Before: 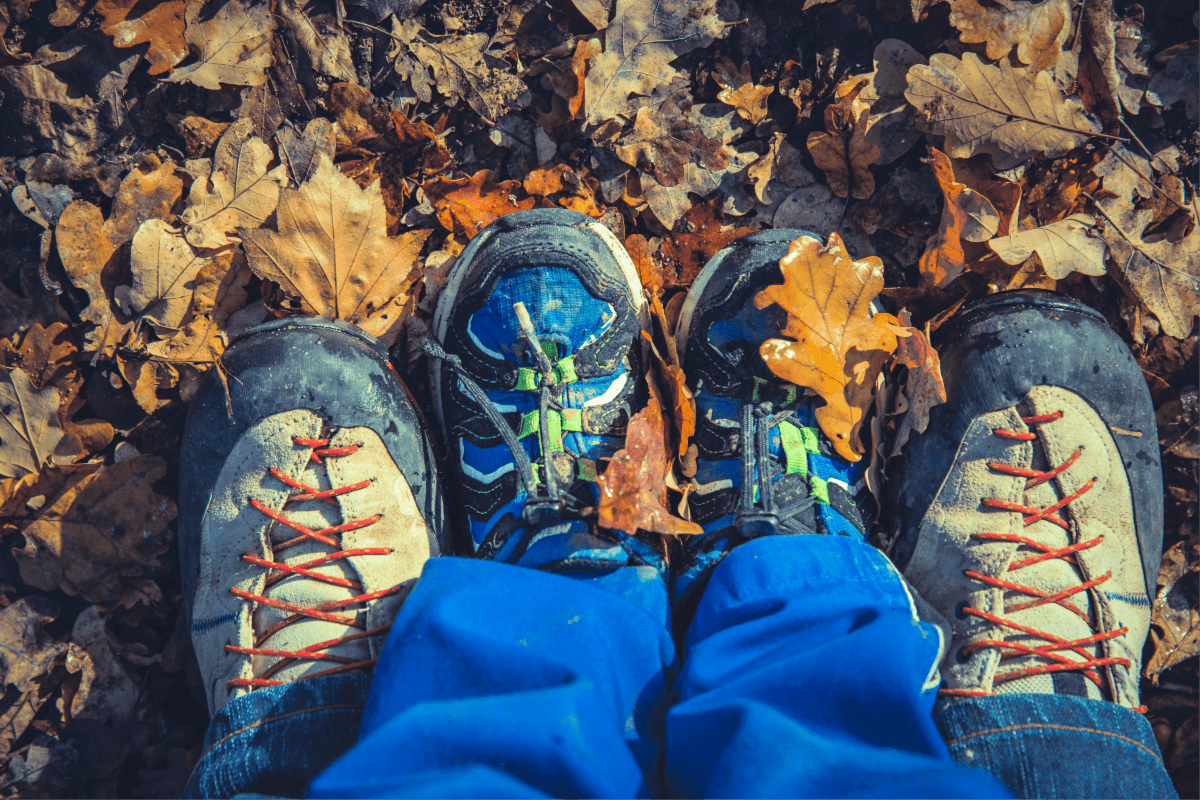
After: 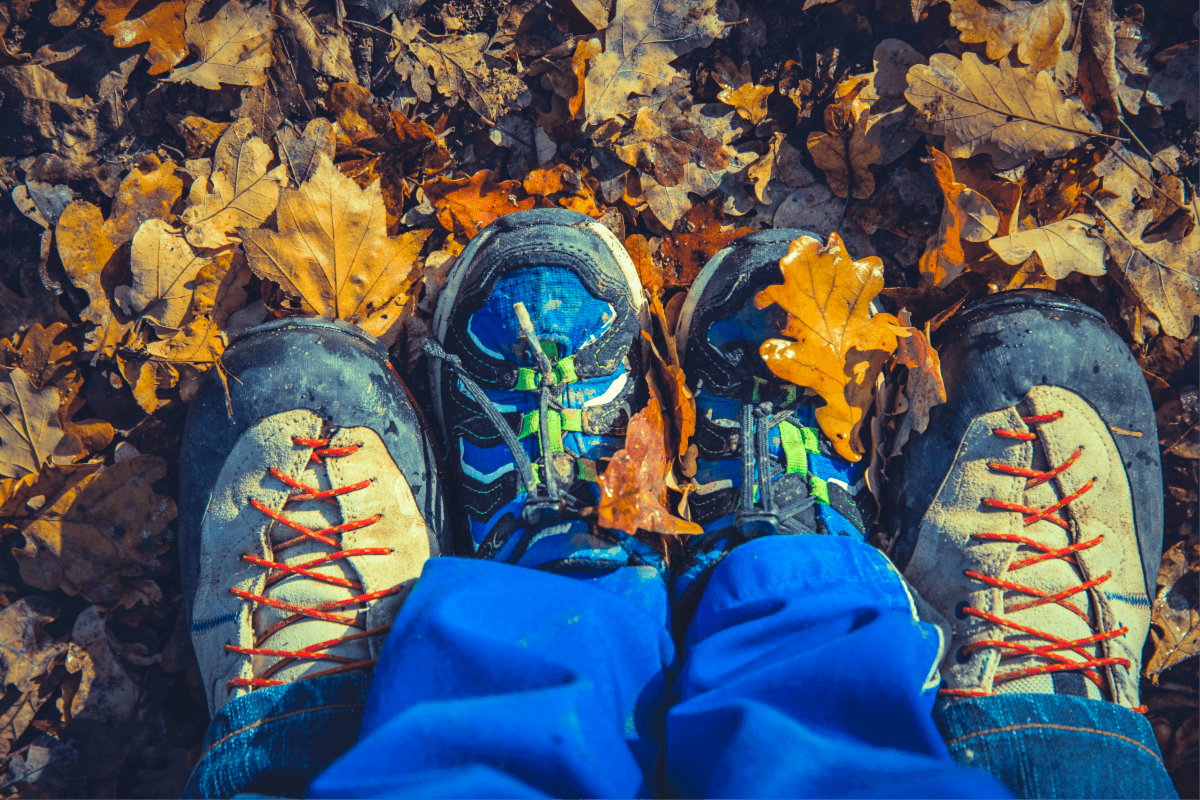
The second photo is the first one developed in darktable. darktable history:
tone equalizer: -8 EV -0.55 EV
shadows and highlights: radius 331.84, shadows 53.55, highlights -100, compress 94.63%, highlights color adjustment 73.23%, soften with gaussian
color balance rgb: perceptual saturation grading › global saturation 20%, global vibrance 20%
